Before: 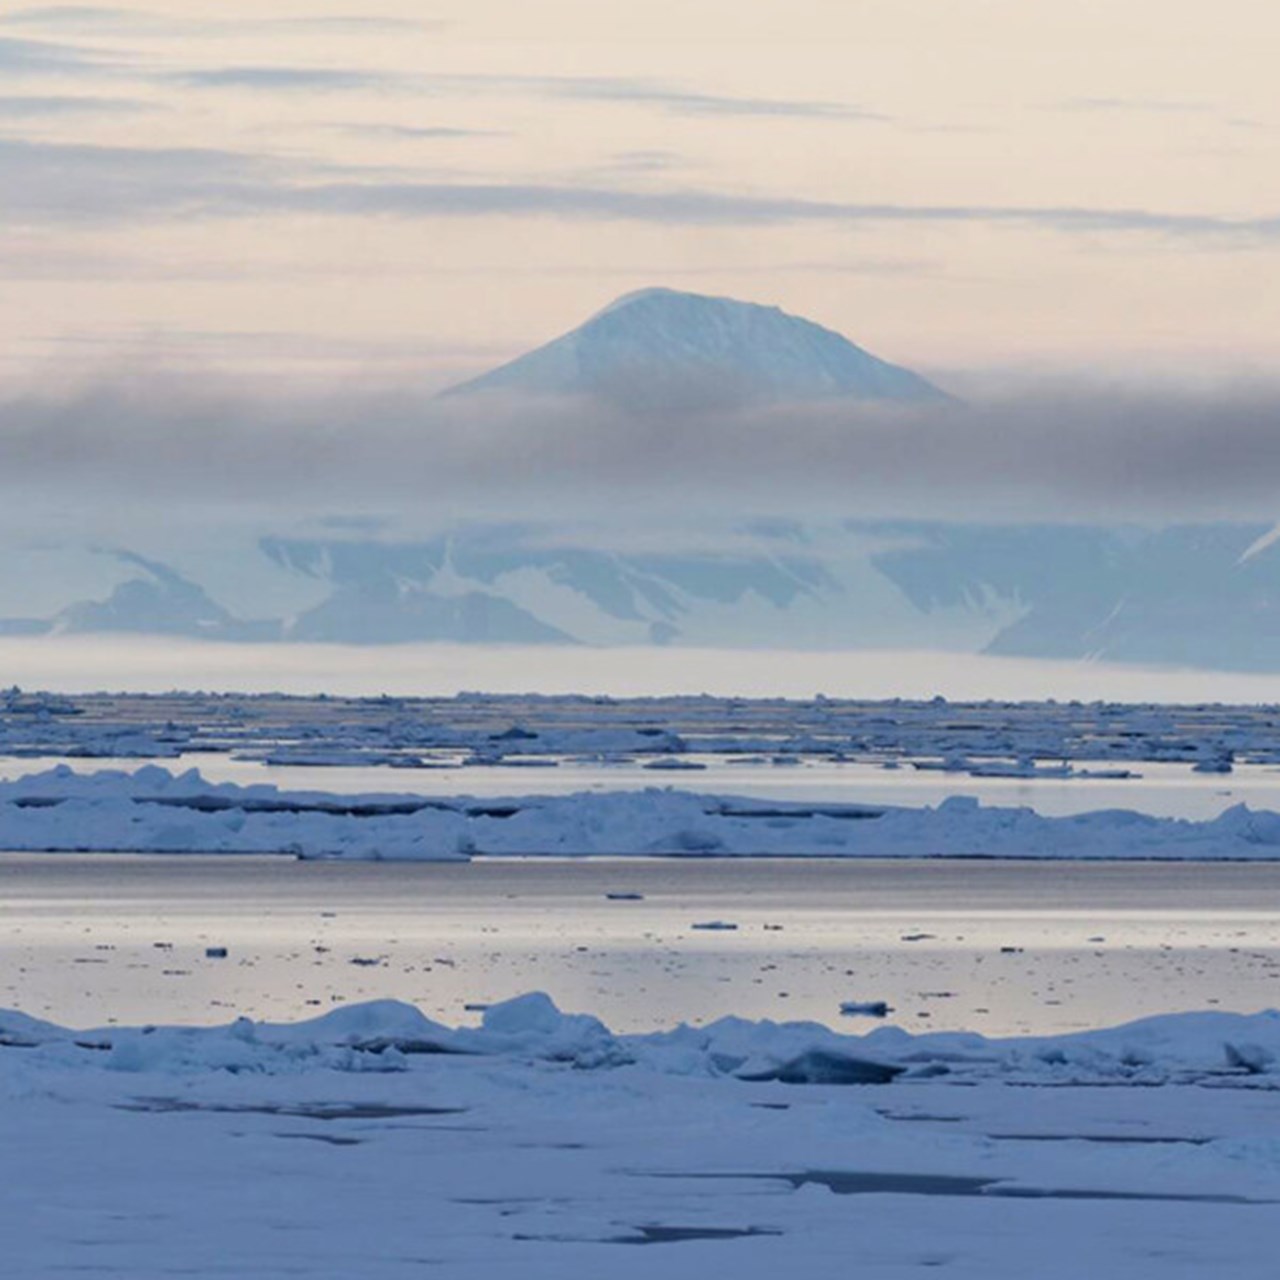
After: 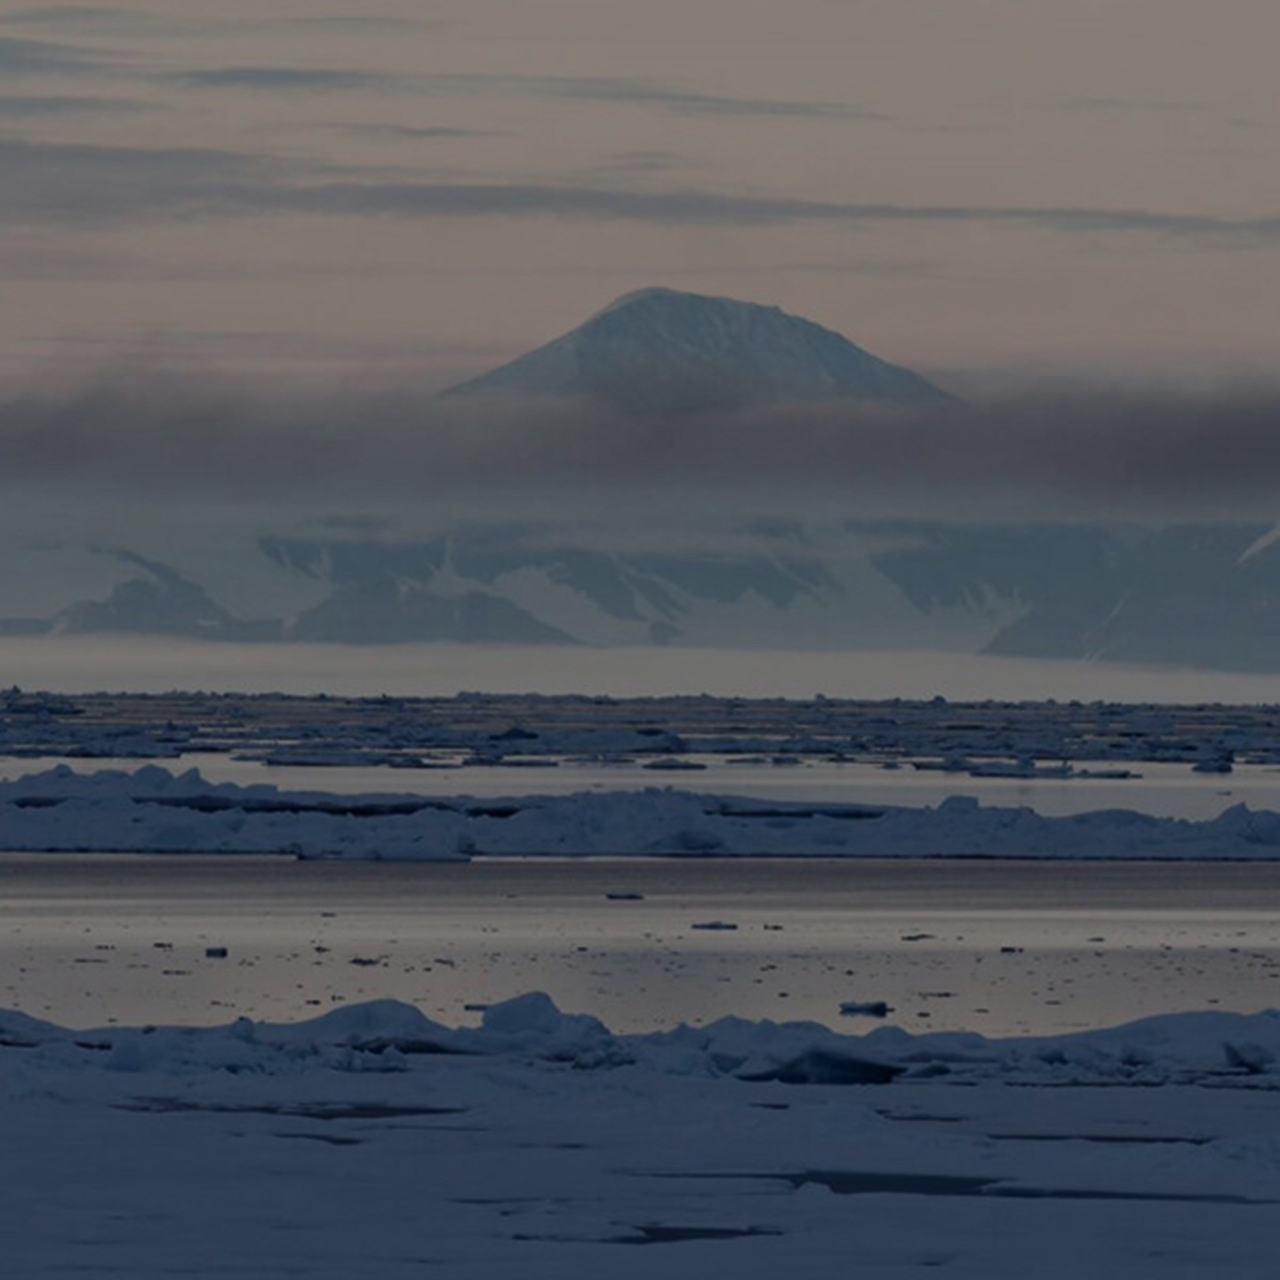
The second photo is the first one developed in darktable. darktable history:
exposure: exposure -2.002 EV, compensate highlight preservation false
tone curve: curves: ch0 [(0, 0.003) (0.117, 0.101) (0.257, 0.246) (0.408, 0.432) (0.611, 0.653) (0.824, 0.846) (1, 1)]; ch1 [(0, 0) (0.227, 0.197) (0.405, 0.421) (0.501, 0.501) (0.522, 0.53) (0.563, 0.572) (0.589, 0.611) (0.699, 0.709) (0.976, 0.992)]; ch2 [(0, 0) (0.208, 0.176) (0.377, 0.38) (0.5, 0.5) (0.537, 0.534) (0.571, 0.576) (0.681, 0.746) (1, 1)], color space Lab, independent channels, preserve colors none
